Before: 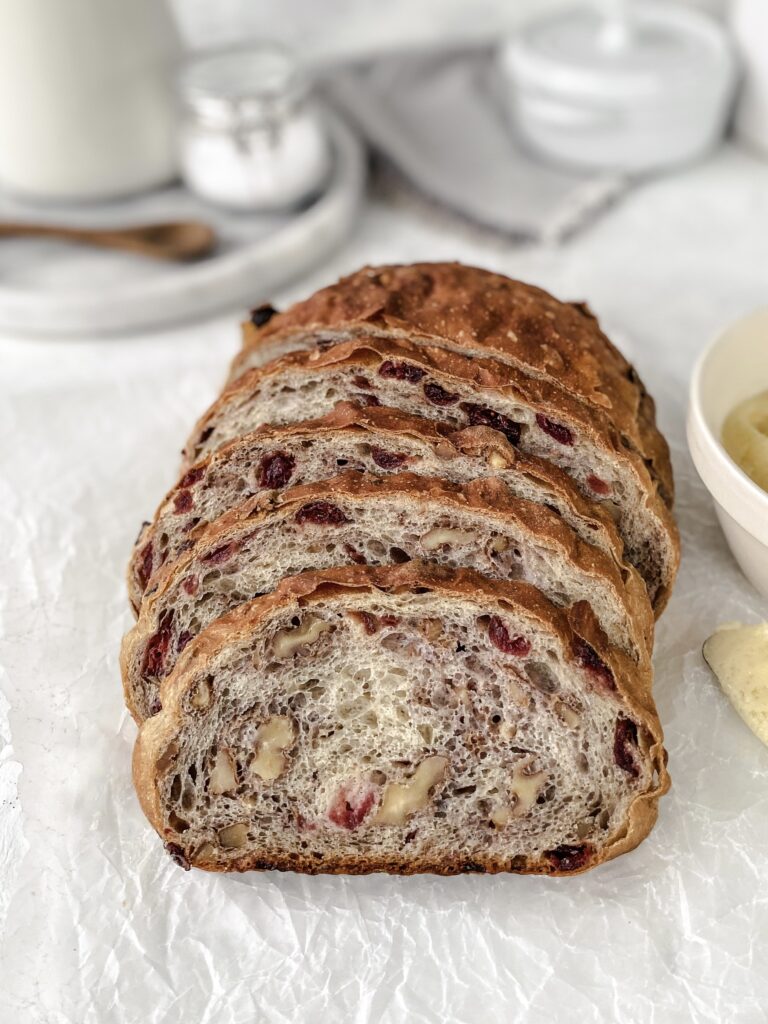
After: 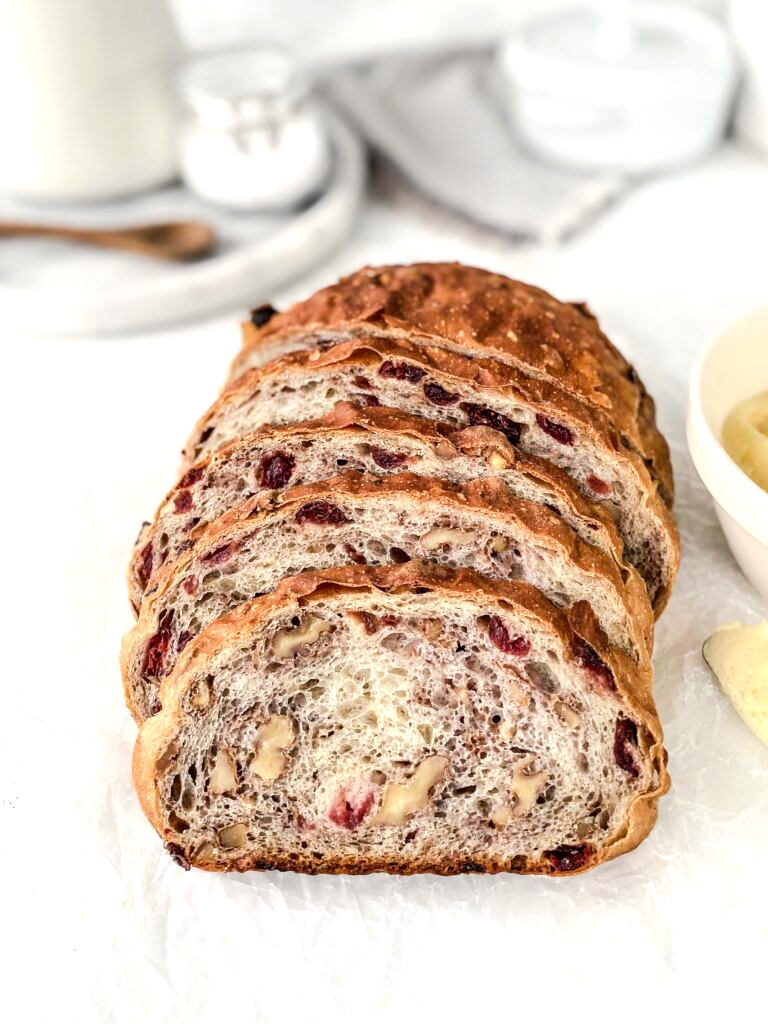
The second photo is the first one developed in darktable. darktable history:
contrast brightness saturation: contrast 0.15, brightness 0.05
exposure: black level correction 0.001, exposure 0.5 EV, compensate exposure bias true, compensate highlight preservation false
